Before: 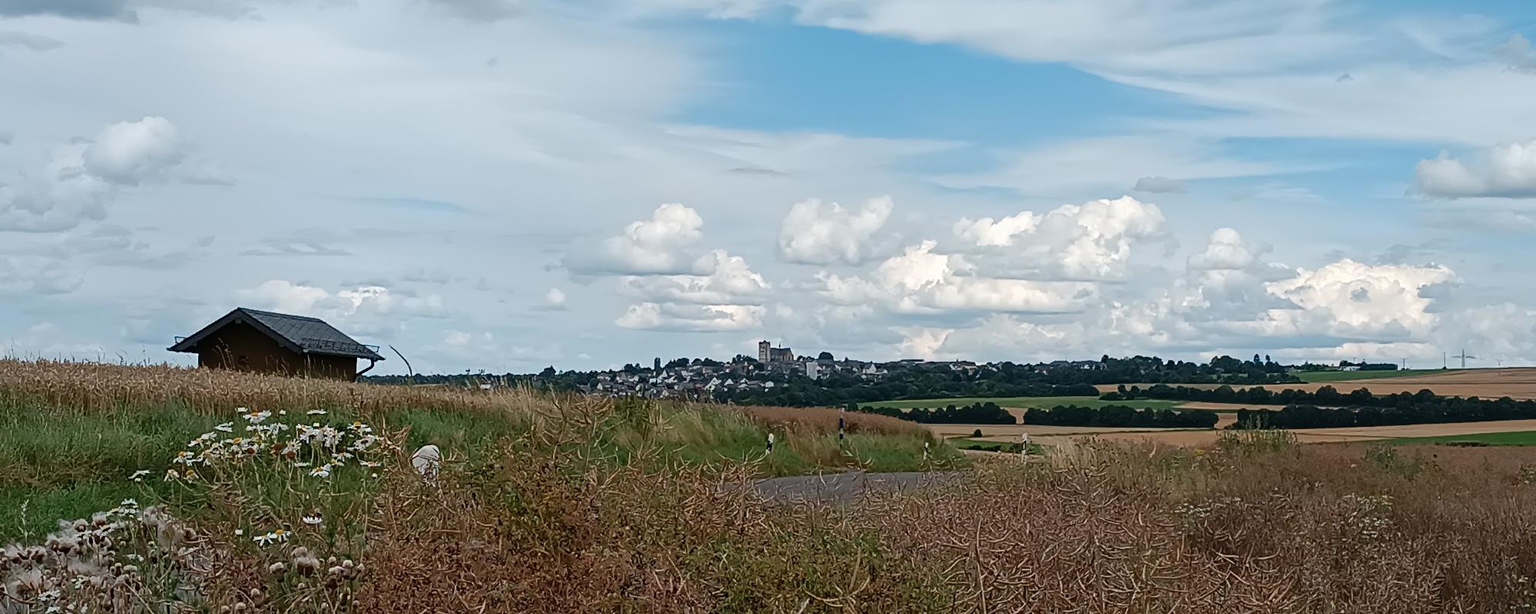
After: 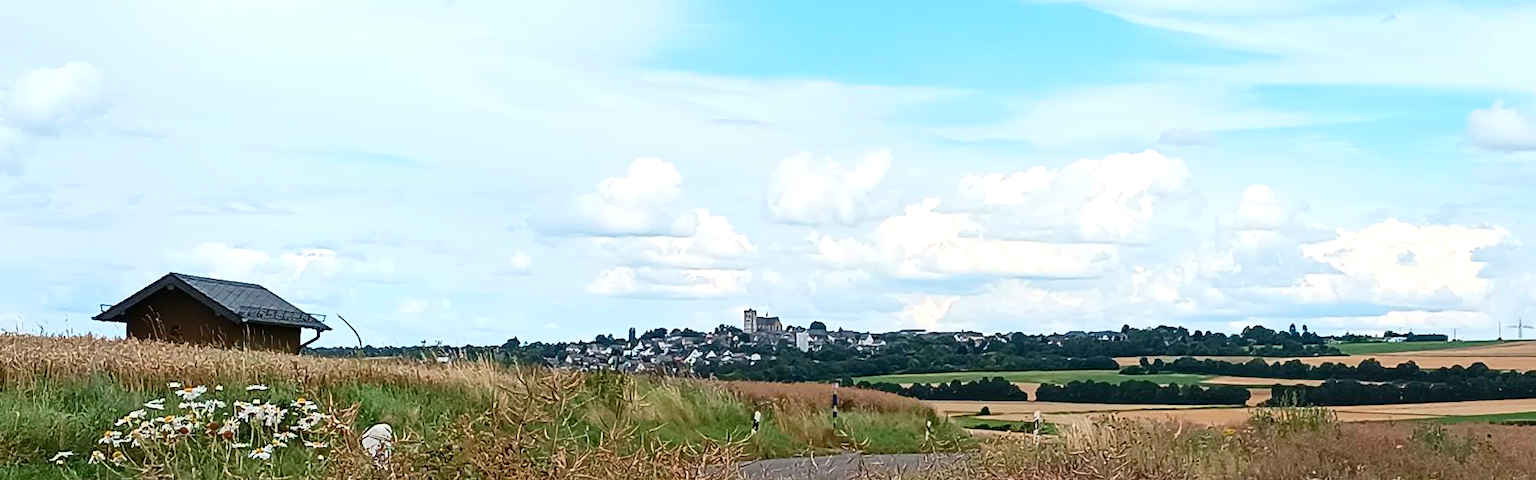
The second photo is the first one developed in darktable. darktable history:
contrast brightness saturation: contrast 0.203, brightness 0.161, saturation 0.221
exposure: black level correction 0.001, exposure 0.499 EV, compensate exposure bias true, compensate highlight preservation false
crop: left 5.469%, top 9.975%, right 3.766%, bottom 18.948%
